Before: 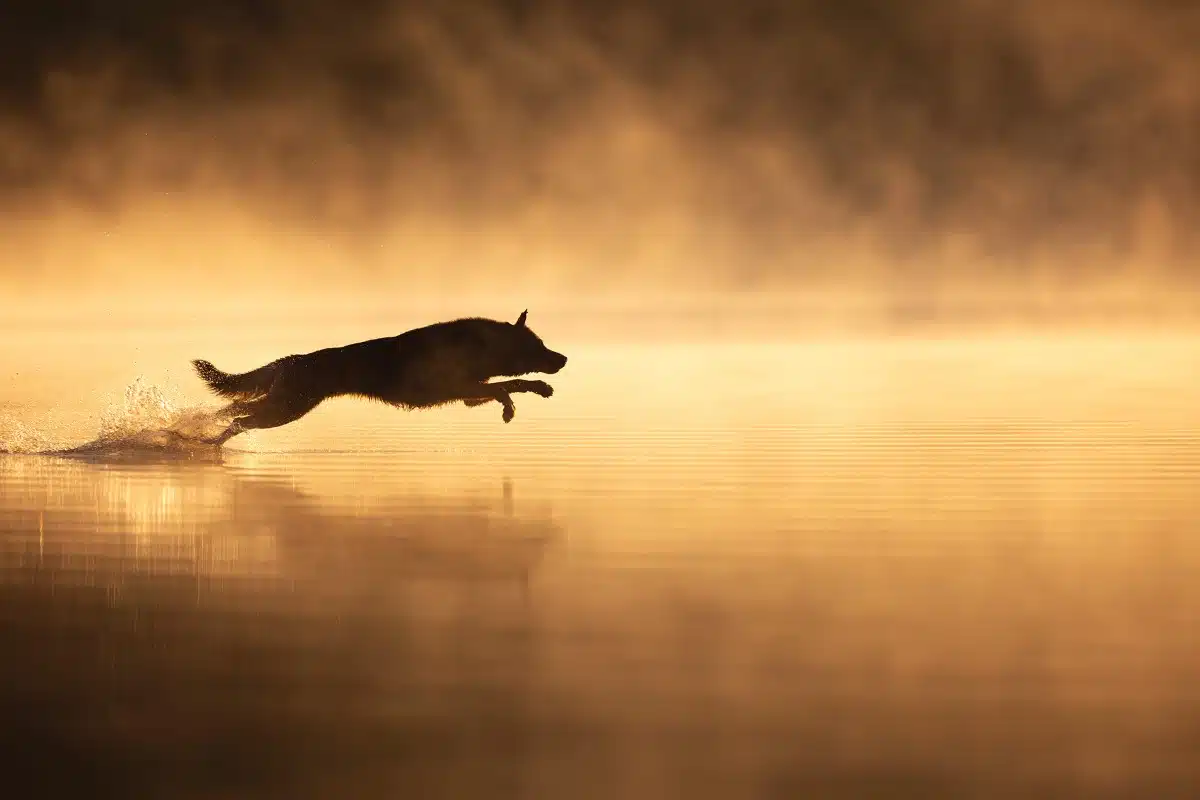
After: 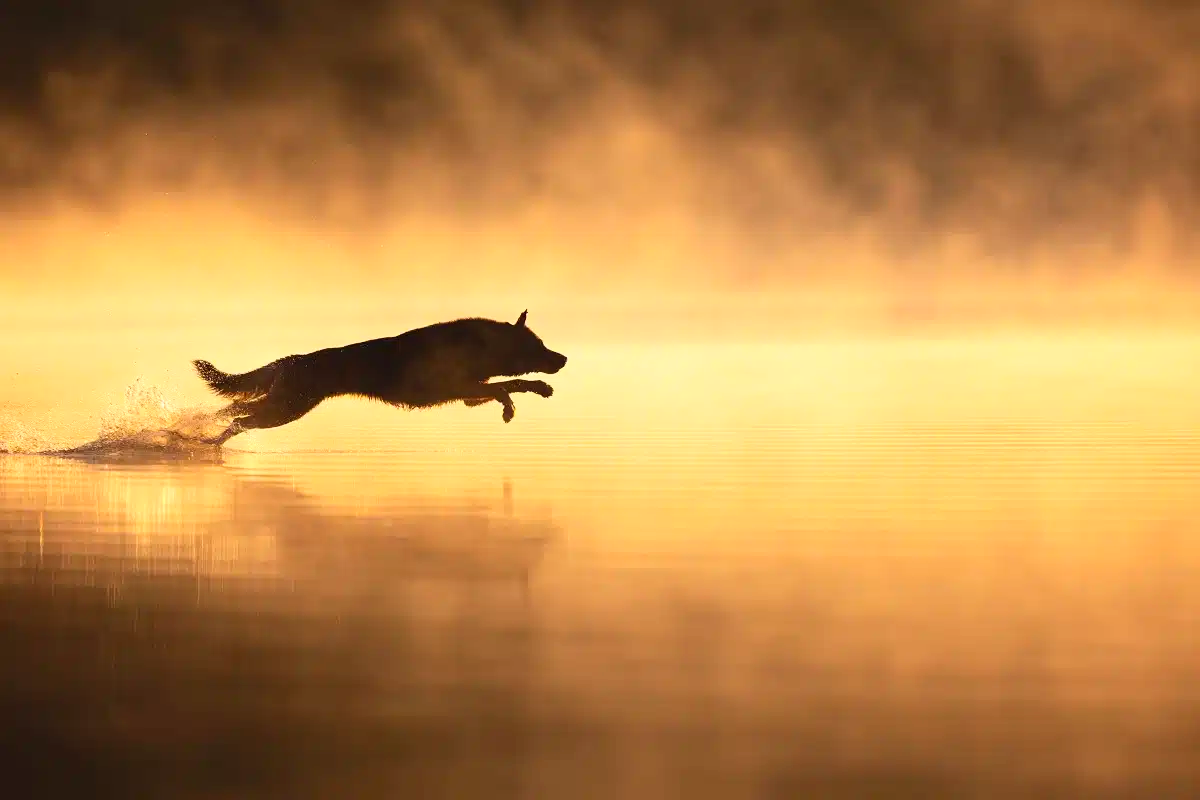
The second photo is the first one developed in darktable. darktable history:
contrast brightness saturation: contrast 0.198, brightness 0.156, saturation 0.226
